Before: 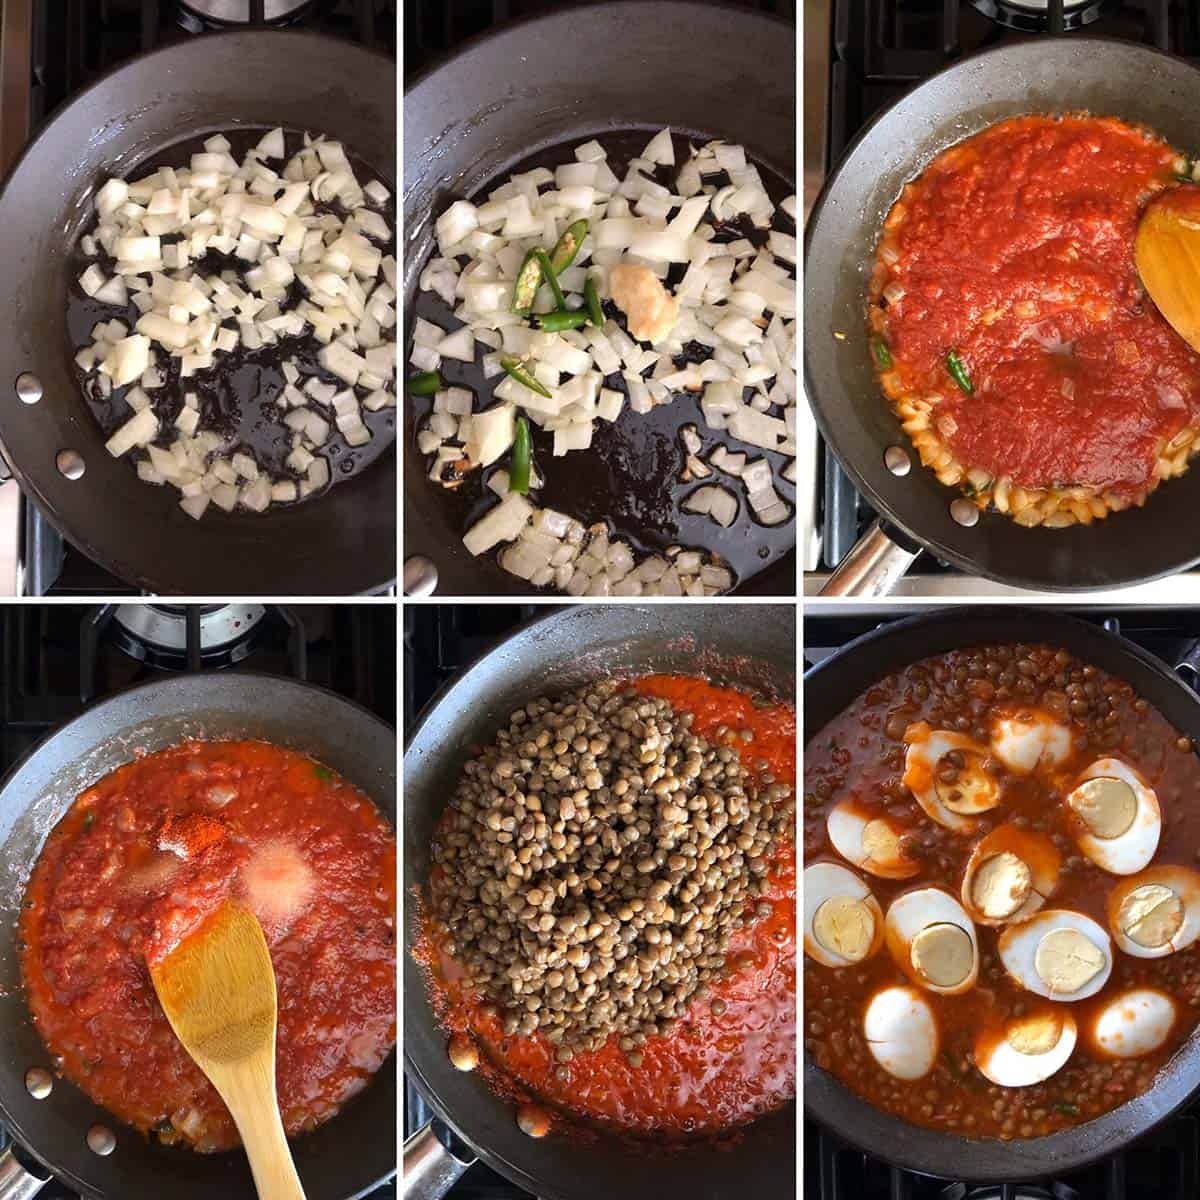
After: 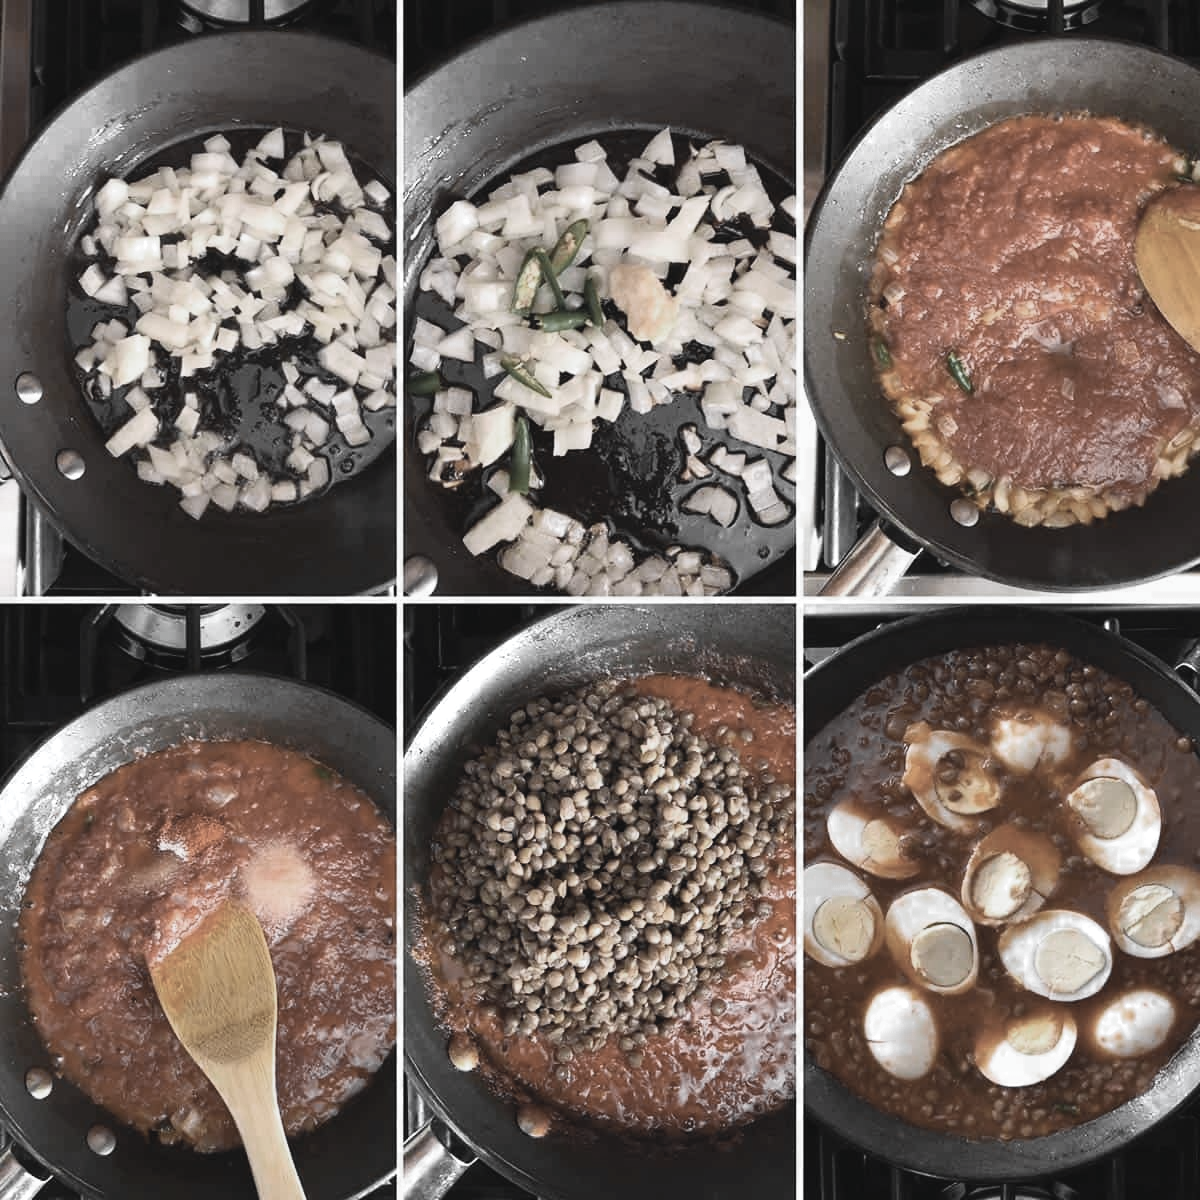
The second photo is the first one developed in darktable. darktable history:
color zones: curves: ch0 [(0, 0.613) (0.01, 0.613) (0.245, 0.448) (0.498, 0.529) (0.642, 0.665) (0.879, 0.777) (0.99, 0.613)]; ch1 [(0, 0.035) (0.121, 0.189) (0.259, 0.197) (0.415, 0.061) (0.589, 0.022) (0.732, 0.022) (0.857, 0.026) (0.991, 0.053)]
tone curve: curves: ch0 [(0, 0.045) (0.155, 0.169) (0.46, 0.466) (0.751, 0.788) (1, 0.961)]; ch1 [(0, 0) (0.43, 0.408) (0.472, 0.469) (0.505, 0.503) (0.553, 0.555) (0.592, 0.581) (1, 1)]; ch2 [(0, 0) (0.505, 0.495) (0.579, 0.569) (1, 1)], color space Lab, independent channels, preserve colors none
